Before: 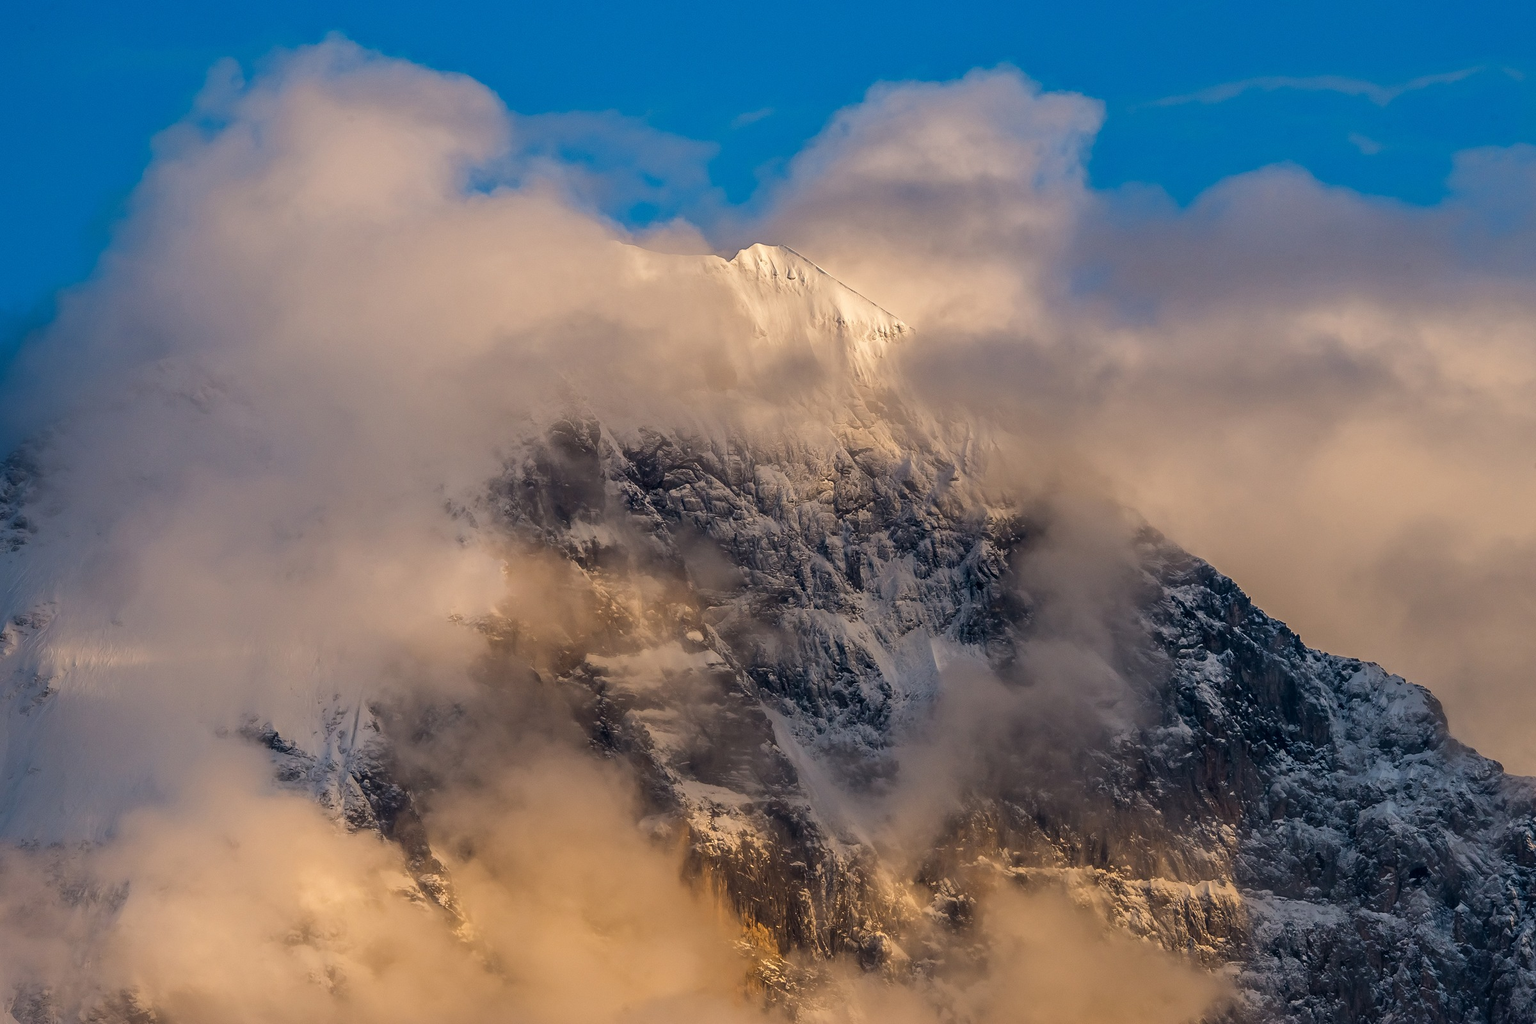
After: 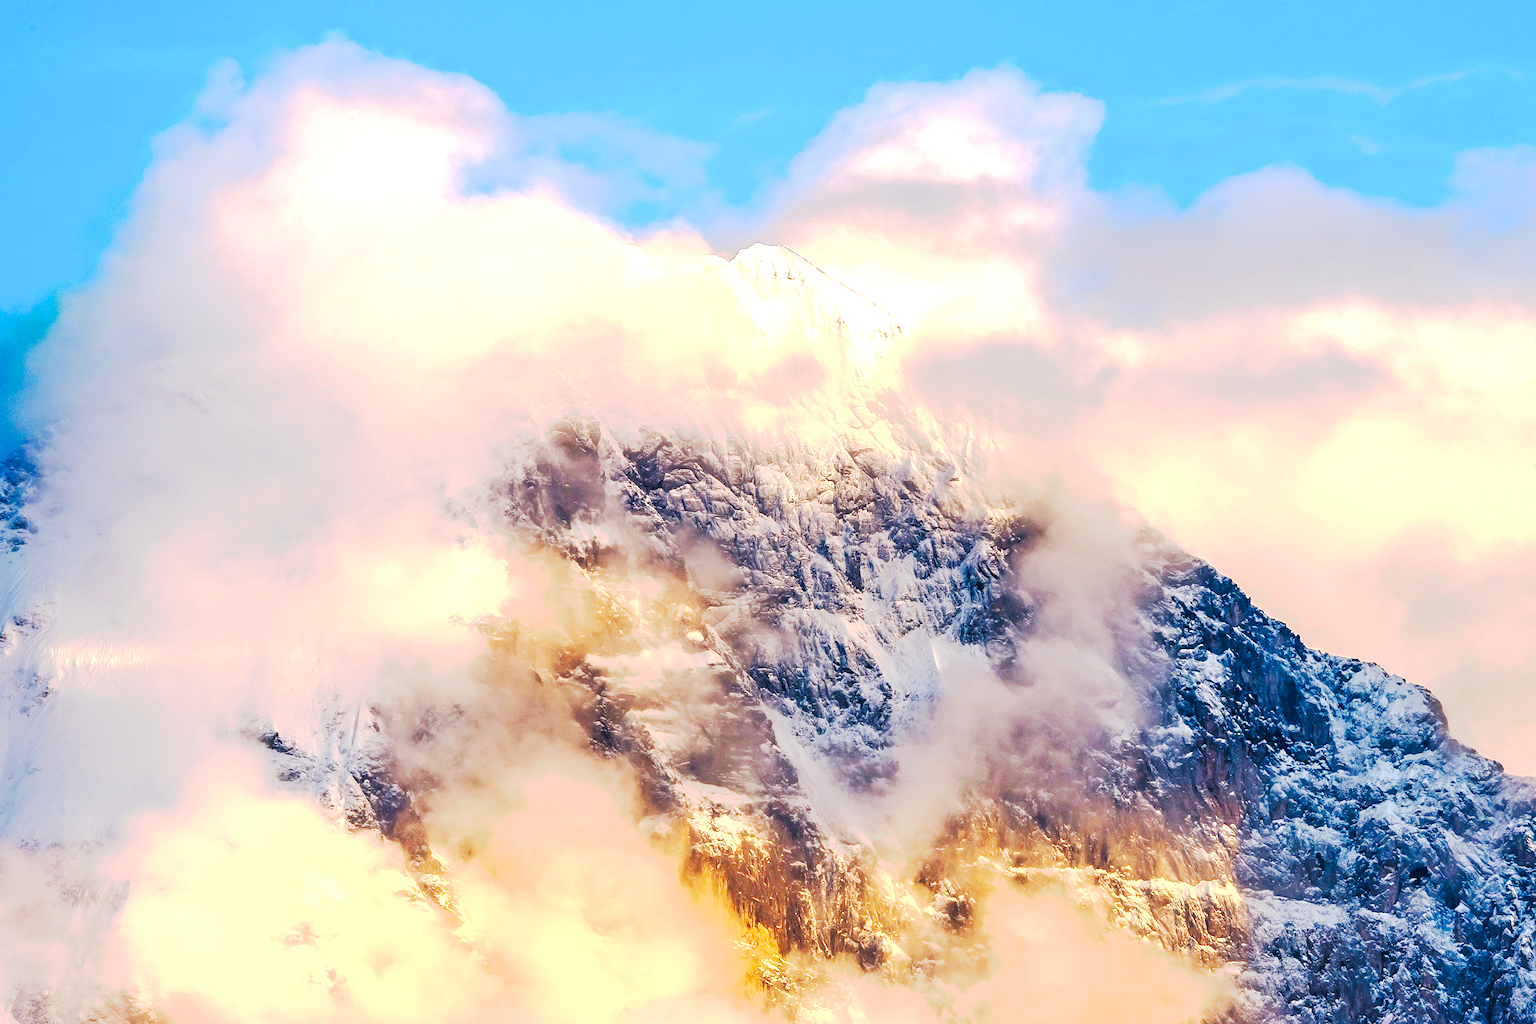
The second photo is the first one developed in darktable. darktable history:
tone curve: curves: ch0 [(0, 0) (0.003, 0.011) (0.011, 0.014) (0.025, 0.018) (0.044, 0.023) (0.069, 0.028) (0.1, 0.031) (0.136, 0.039) (0.177, 0.056) (0.224, 0.081) (0.277, 0.129) (0.335, 0.188) (0.399, 0.256) (0.468, 0.367) (0.543, 0.514) (0.623, 0.684) (0.709, 0.785) (0.801, 0.846) (0.898, 0.884) (1, 1)], preserve colors none
exposure: black level correction 0, exposure 1.675 EV, compensate exposure bias true, compensate highlight preservation false
tone equalizer: -7 EV 0.15 EV, -6 EV 0.6 EV, -5 EV 1.15 EV, -4 EV 1.33 EV, -3 EV 1.15 EV, -2 EV 0.6 EV, -1 EV 0.15 EV, mask exposure compensation -0.5 EV
contrast equalizer: octaves 7, y [[0.6 ×6], [0.55 ×6], [0 ×6], [0 ×6], [0 ×6]], mix -0.3
